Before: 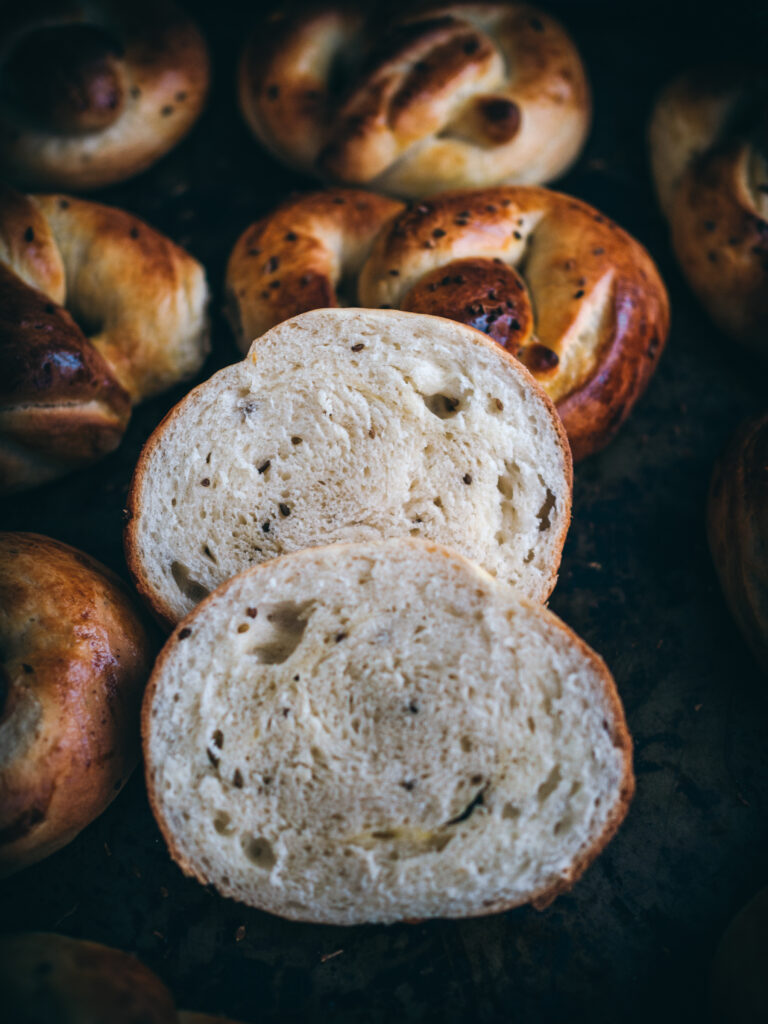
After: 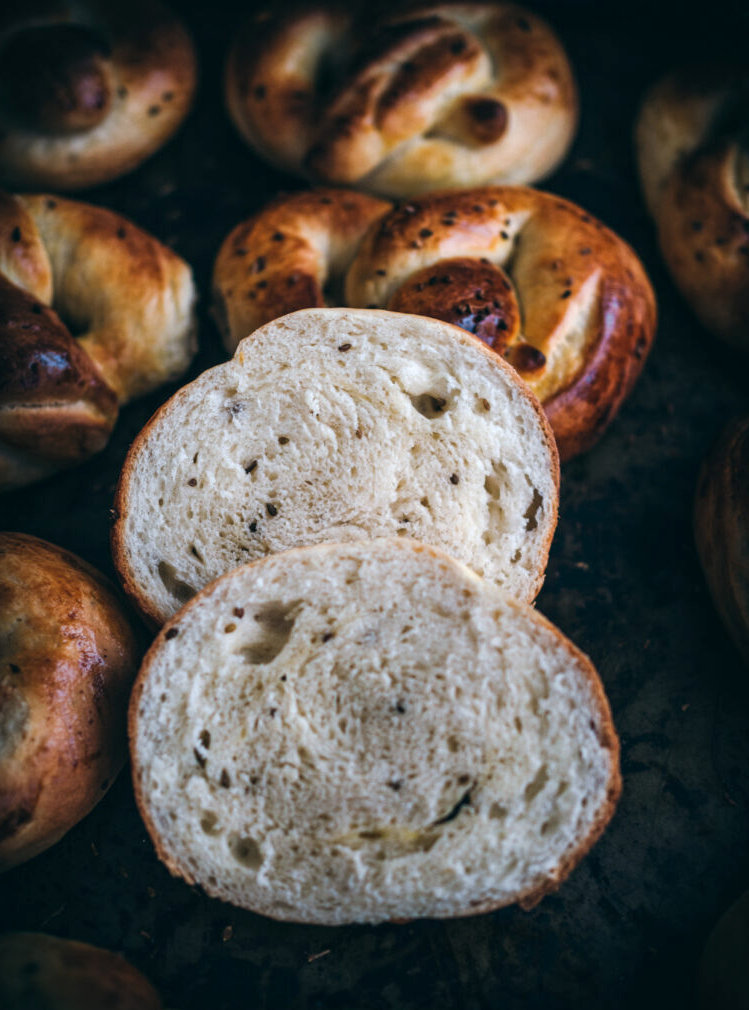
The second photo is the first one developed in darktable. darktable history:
local contrast: highlights 100%, shadows 100%, detail 120%, midtone range 0.2
crop and rotate: left 1.774%, right 0.633%, bottom 1.28%
